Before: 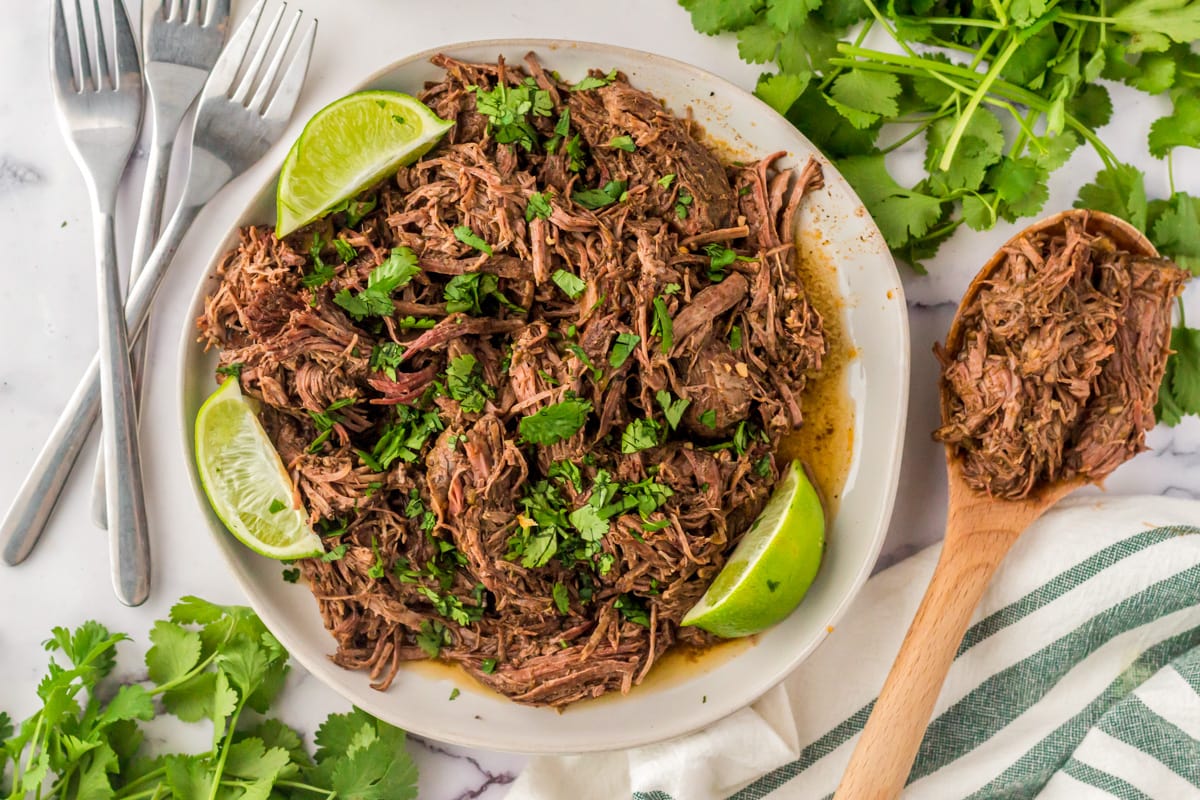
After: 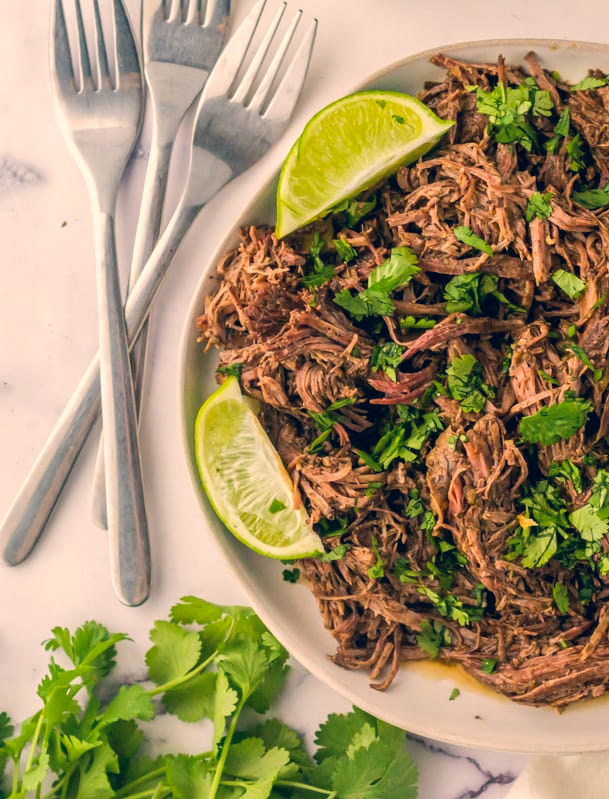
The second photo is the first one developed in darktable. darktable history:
crop and rotate: left 0.053%, top 0%, right 49.156%
color correction: highlights a* 10.27, highlights b* 13.97, shadows a* -10.39, shadows b* -14.85
